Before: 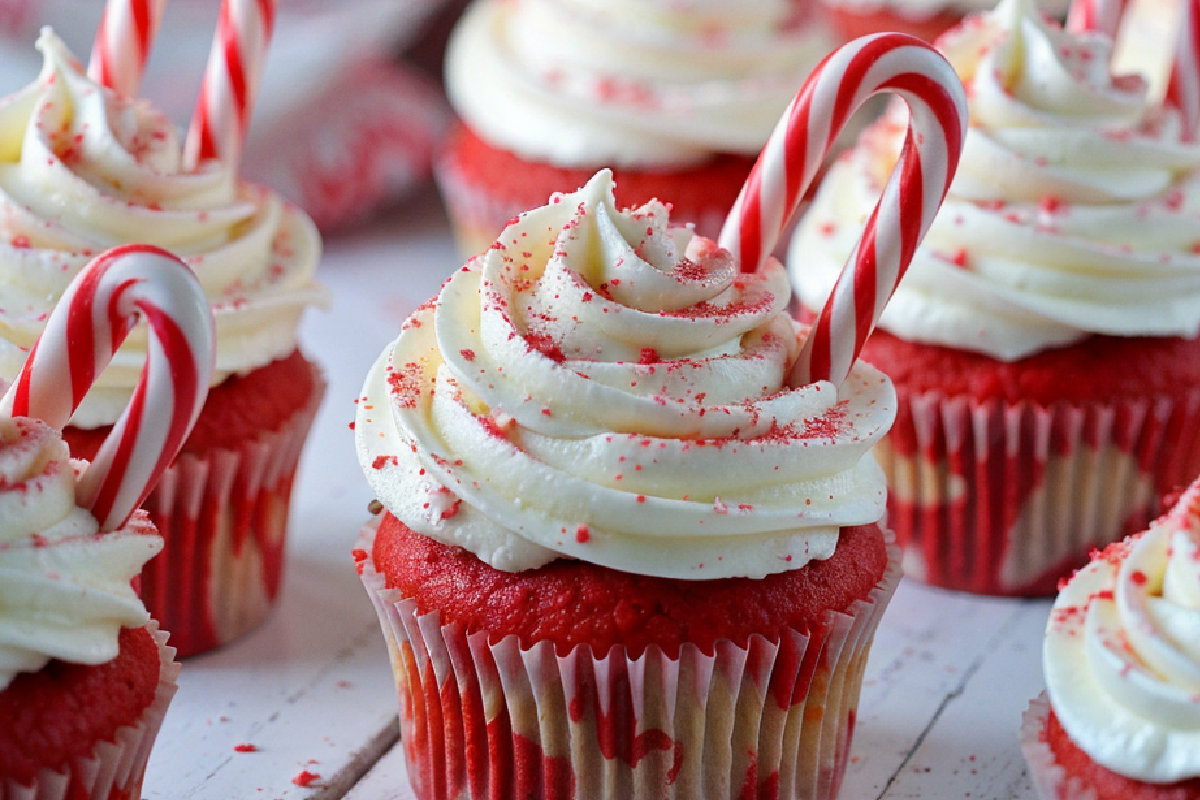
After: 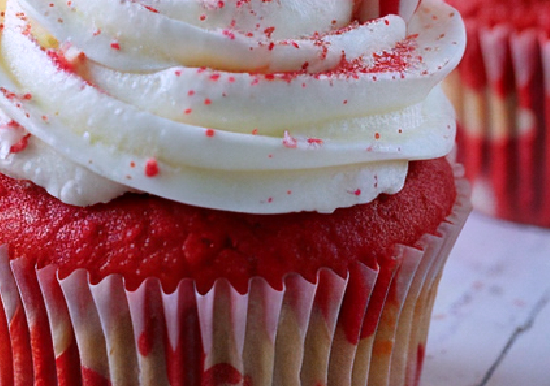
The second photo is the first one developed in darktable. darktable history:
color calibration: x 0.37, y 0.377, temperature 4289.93 K
crop: left 35.976%, top 45.819%, right 18.162%, bottom 5.807%
color correction: highlights a* 7.34, highlights b* 4.37
tone equalizer: on, module defaults
